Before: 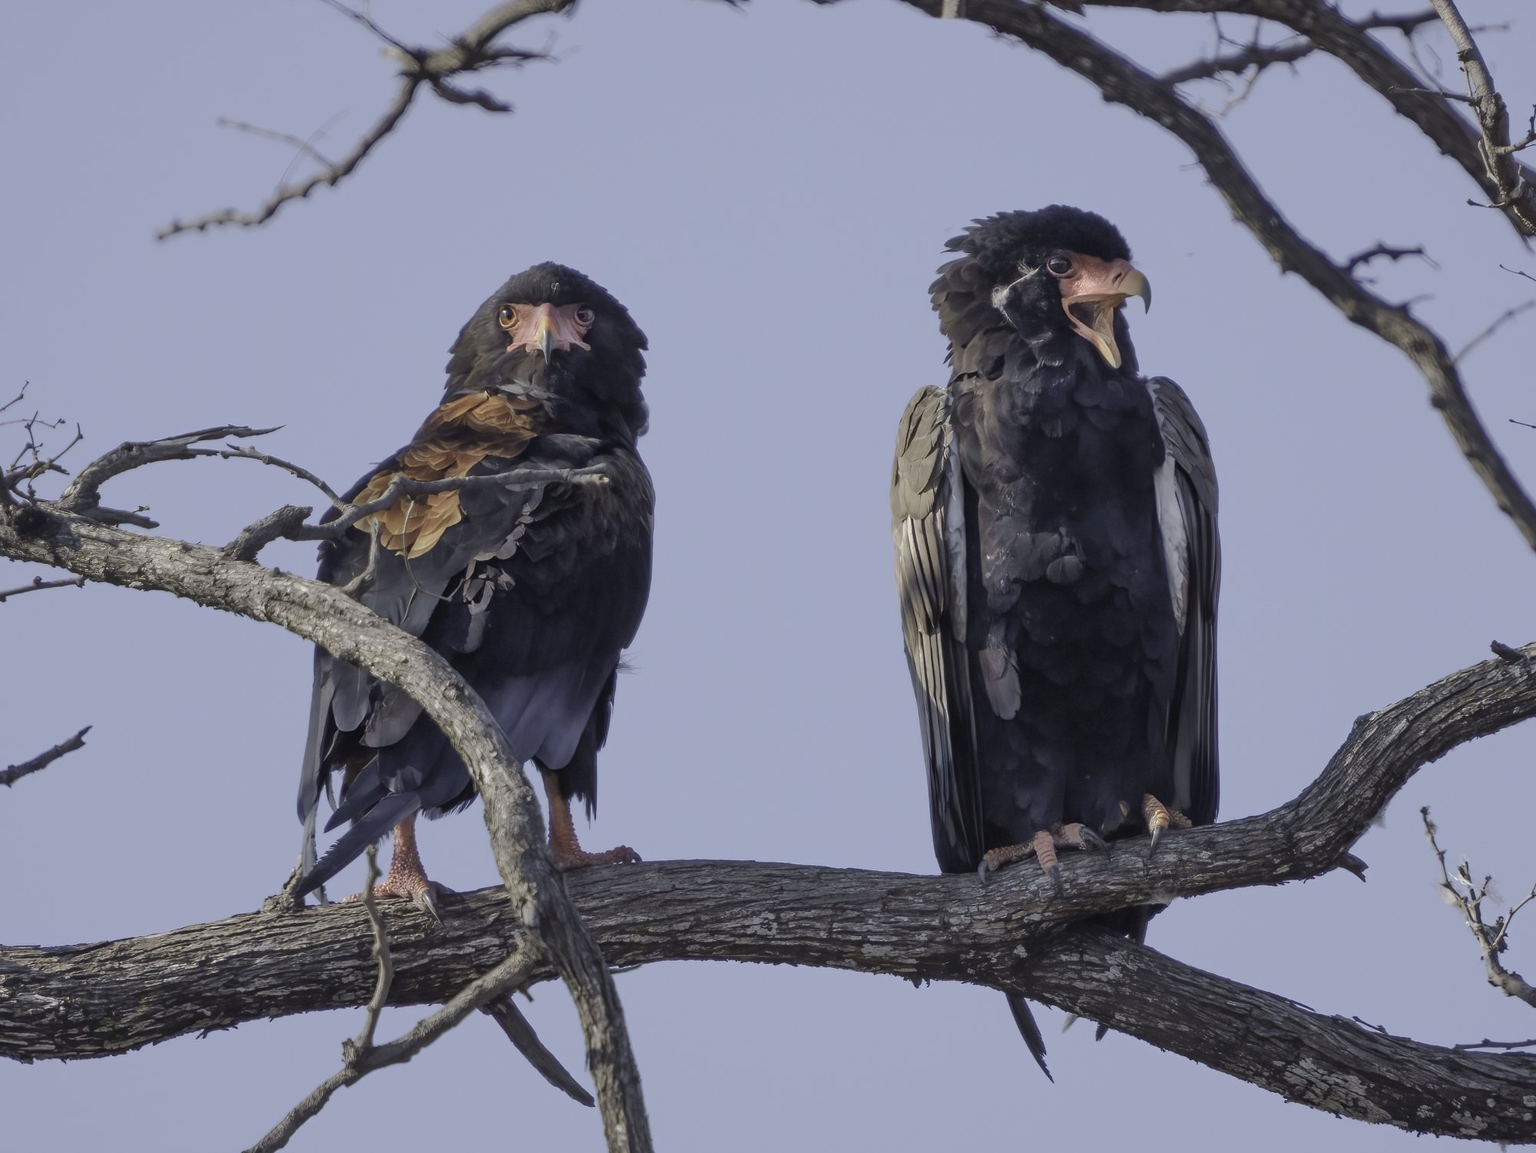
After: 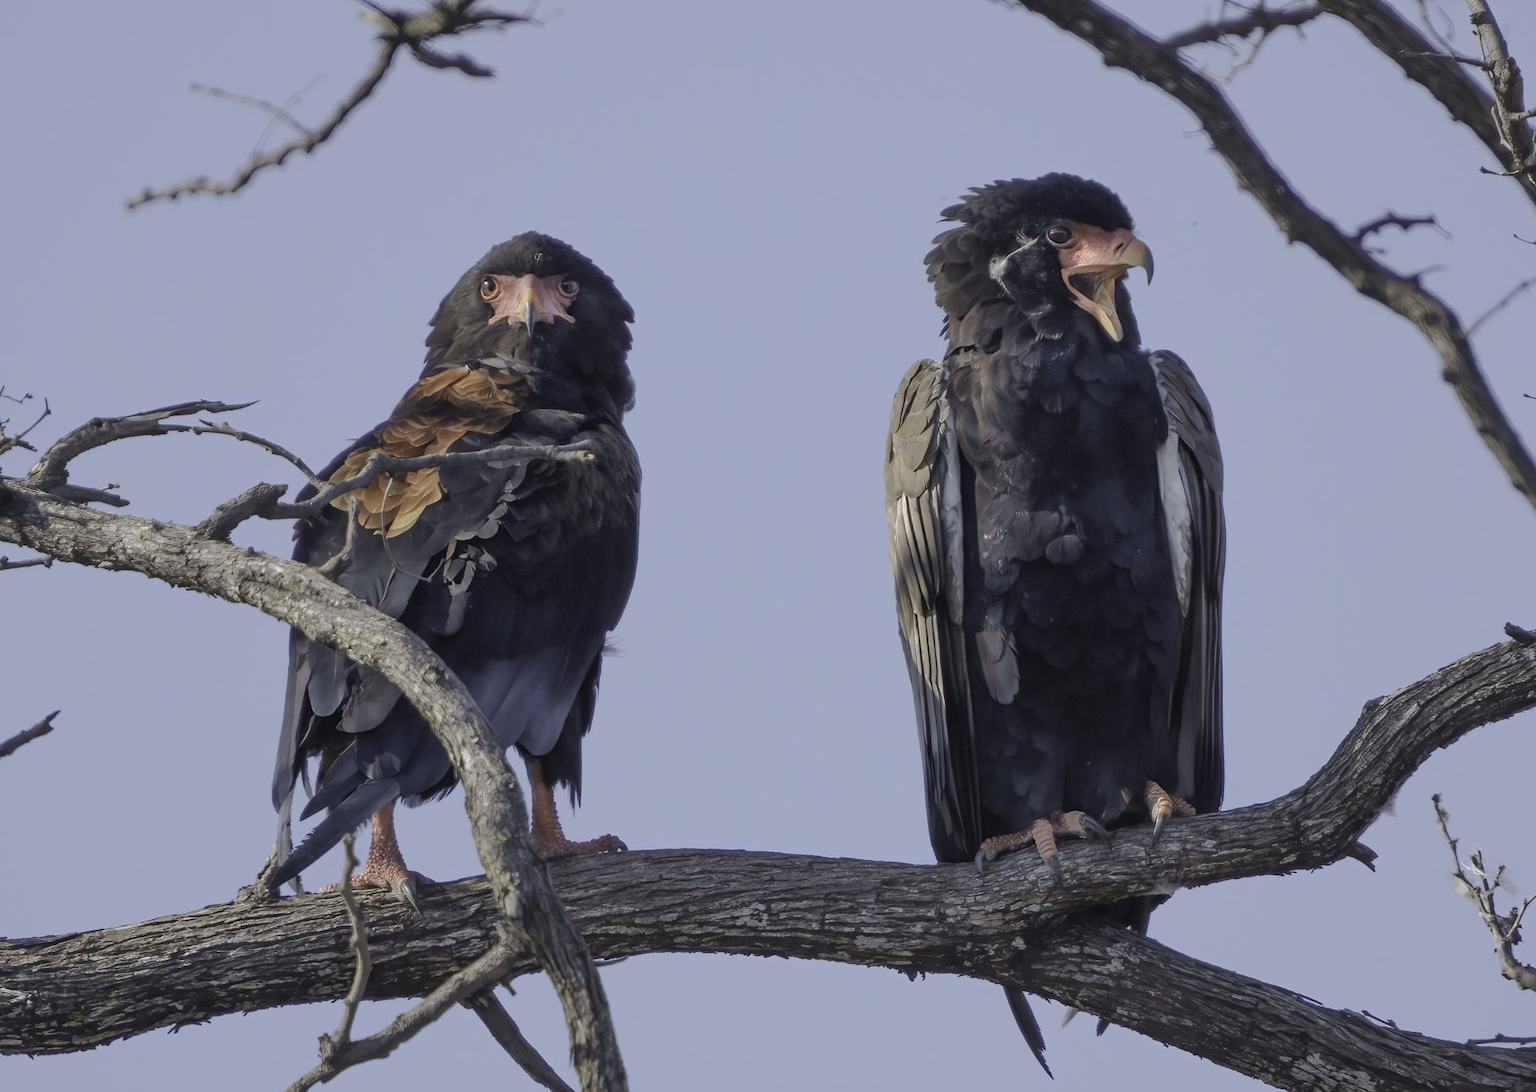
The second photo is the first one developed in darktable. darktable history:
crop: left 2.225%, top 3.311%, right 0.877%, bottom 4.871%
